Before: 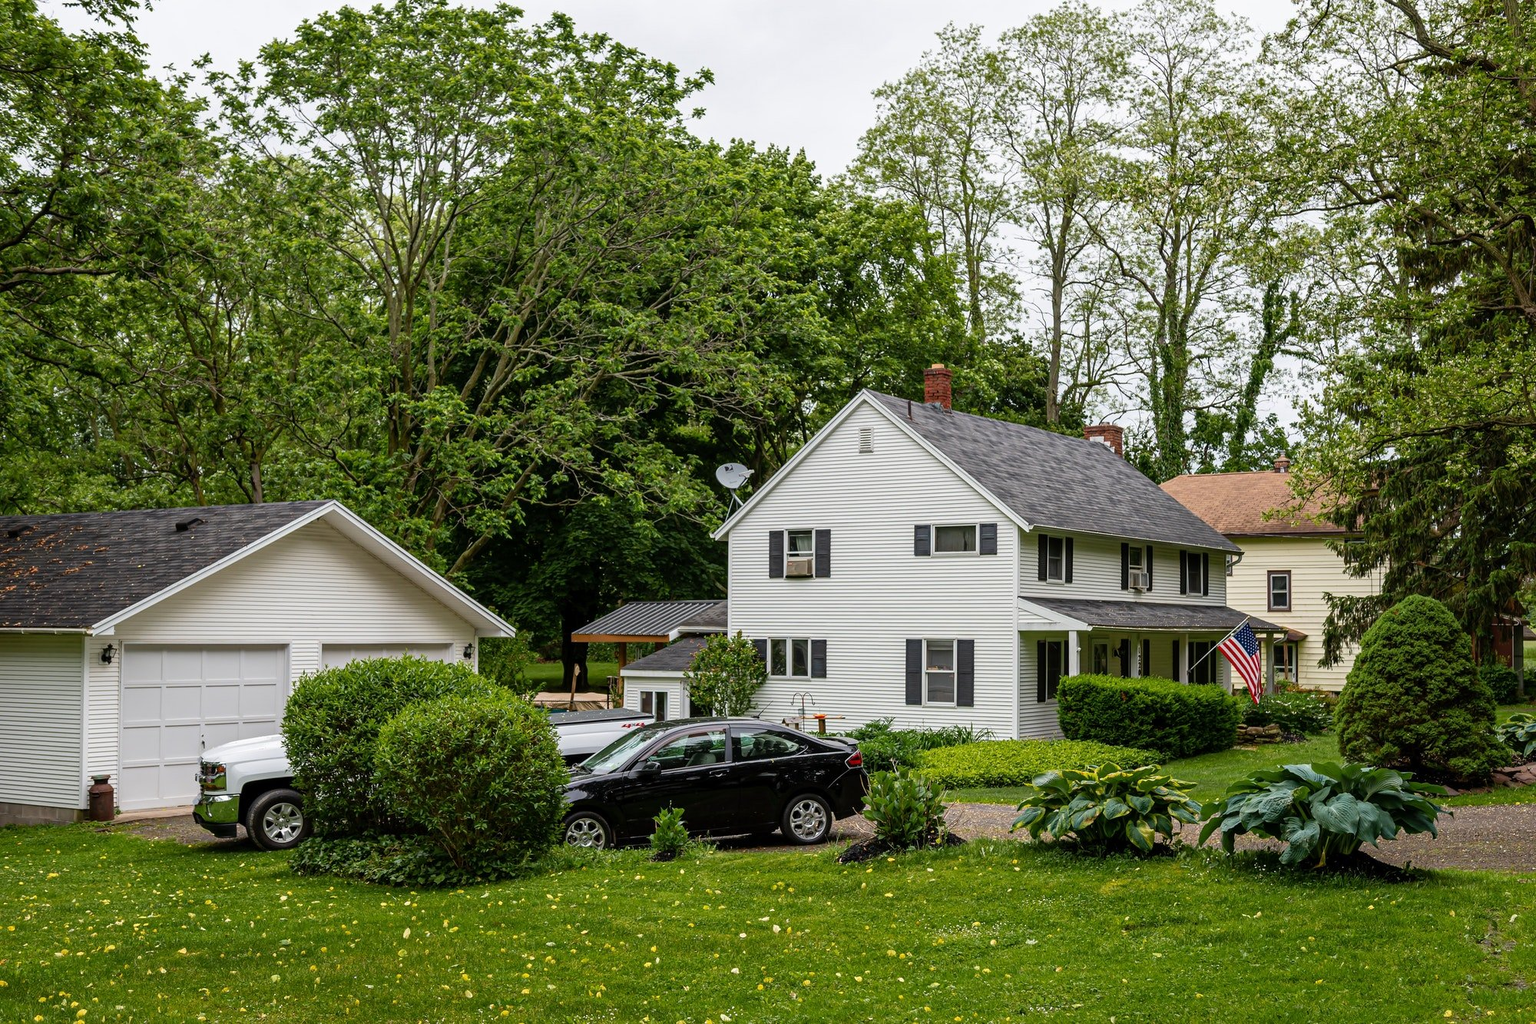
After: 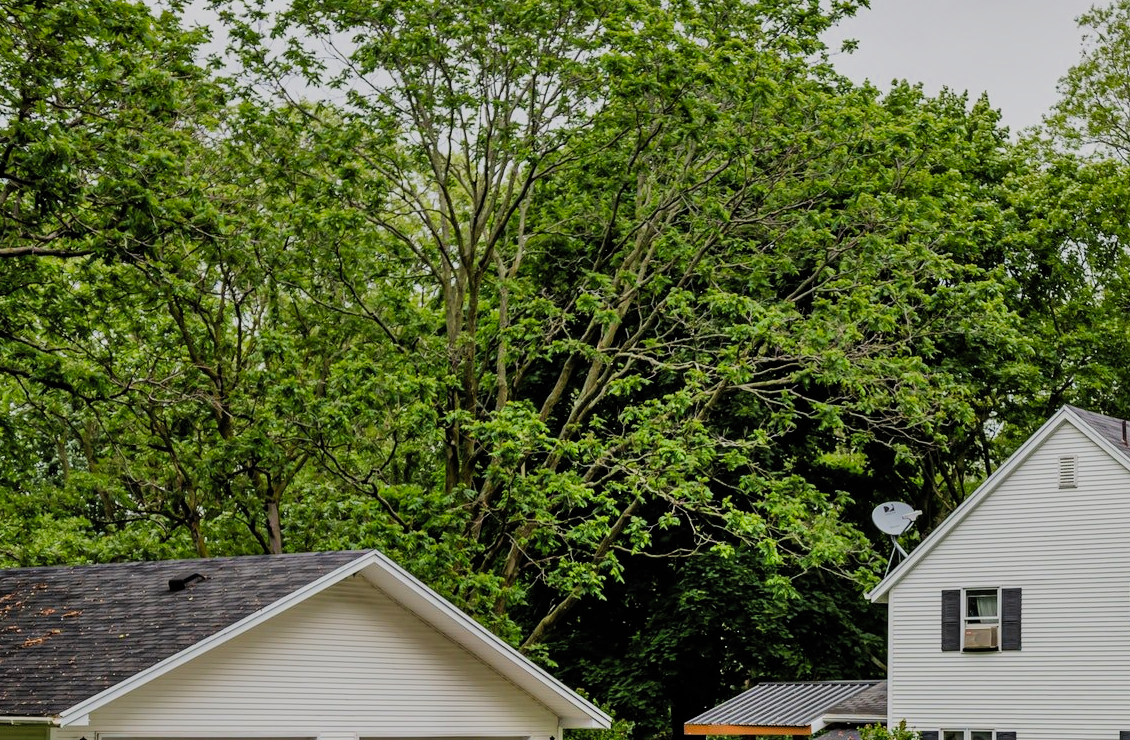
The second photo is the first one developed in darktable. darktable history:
color zones: curves: ch1 [(0.25, 0.61) (0.75, 0.248)]
filmic rgb: black relative exposure -7.65 EV, white relative exposure 4.56 EV, hardness 3.61, add noise in highlights 0.001, preserve chrominance max RGB, color science v3 (2019), use custom middle-gray values true, contrast in highlights soft
shadows and highlights: shadows 52.59, soften with gaussian
crop and rotate: left 3.038%, top 7.638%, right 40.459%, bottom 36.829%
